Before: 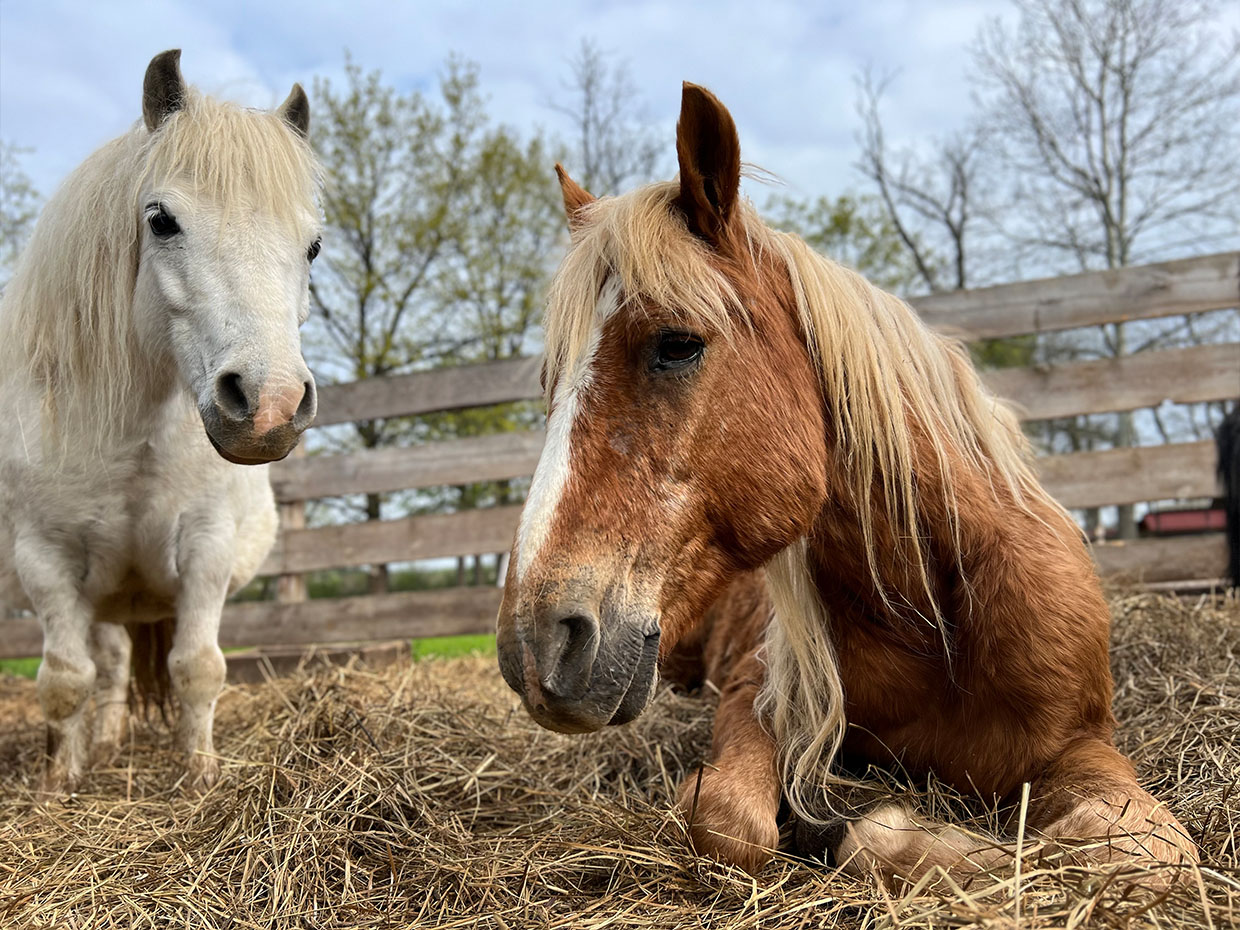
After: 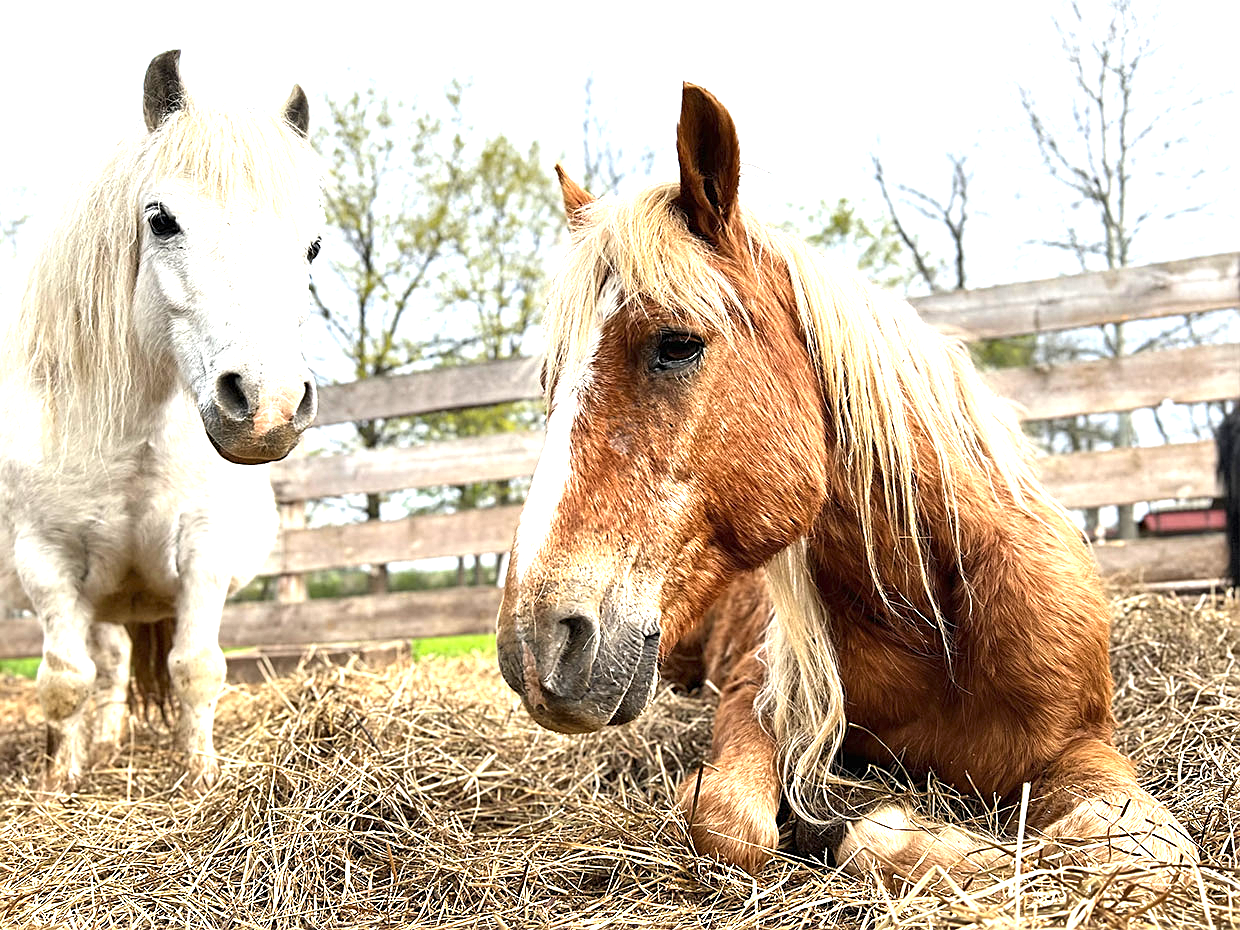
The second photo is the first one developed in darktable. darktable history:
levels: mode automatic, gray 50.8%
sharpen: on, module defaults
exposure: black level correction 0, exposure 1.5 EV, compensate exposure bias true, compensate highlight preservation false
